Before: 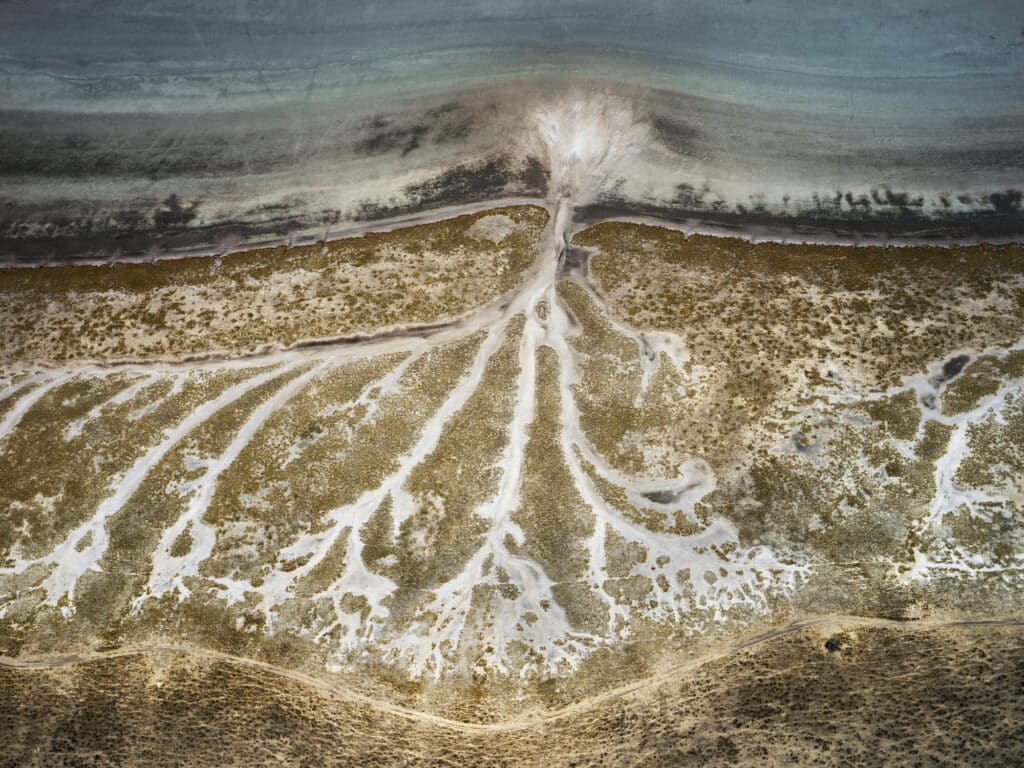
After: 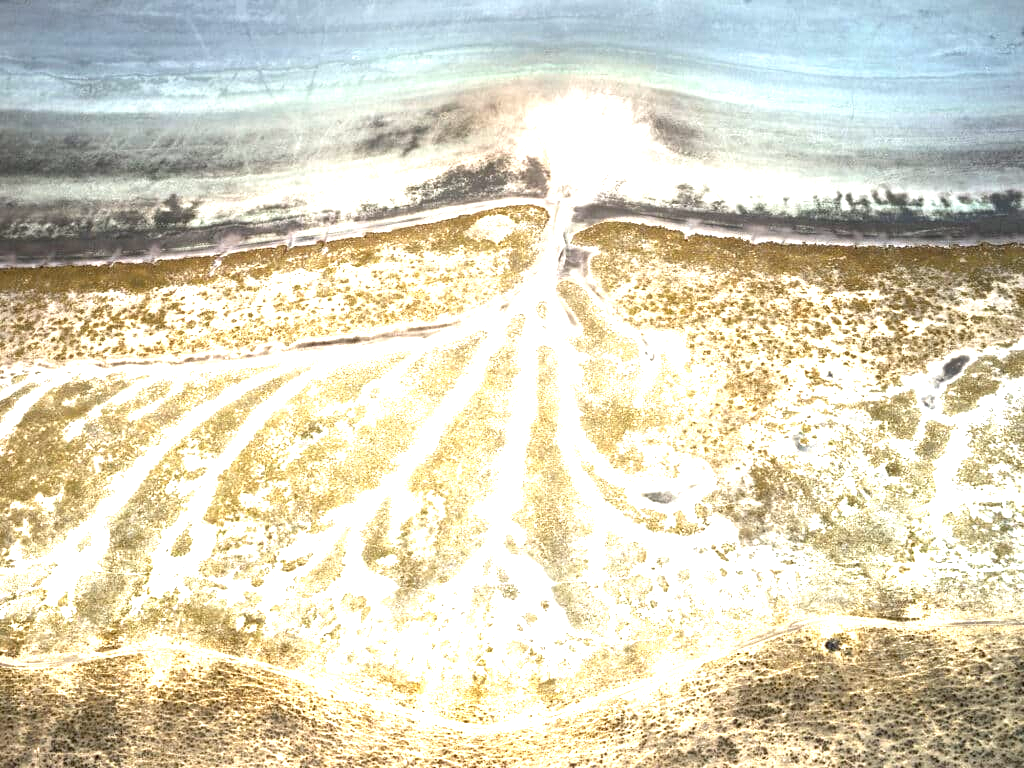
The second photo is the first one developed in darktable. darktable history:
exposure: exposure 1.999 EV, compensate highlight preservation false
